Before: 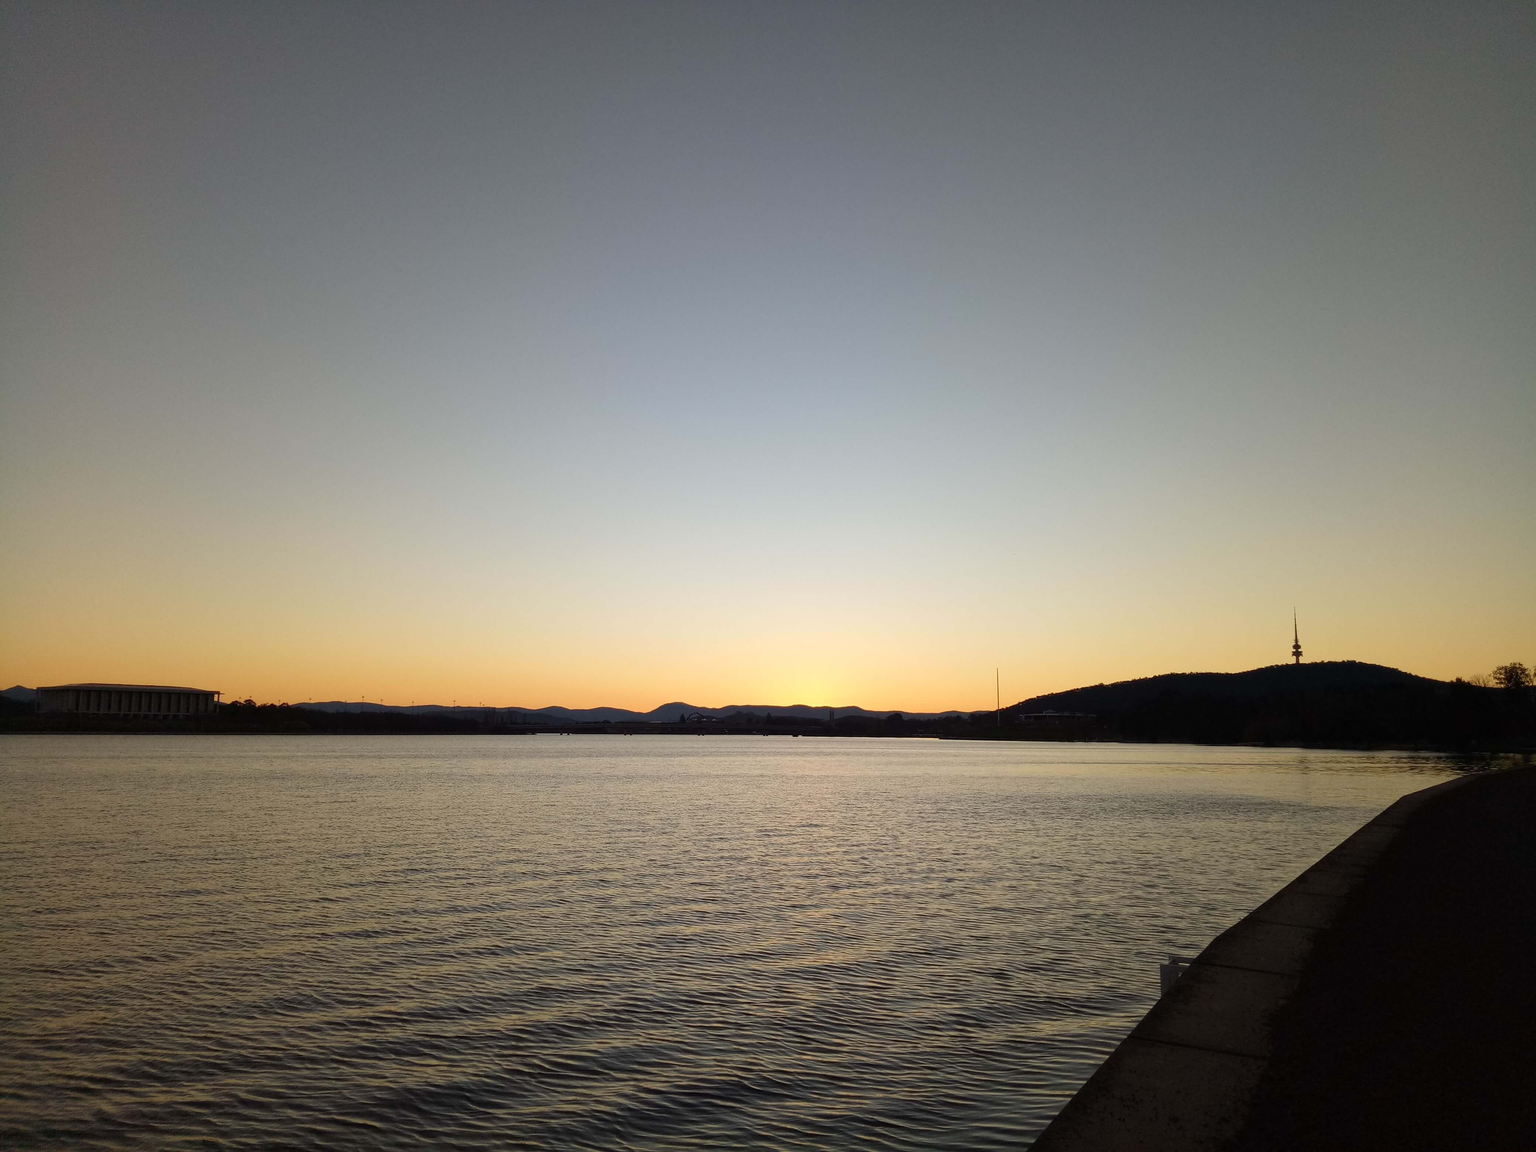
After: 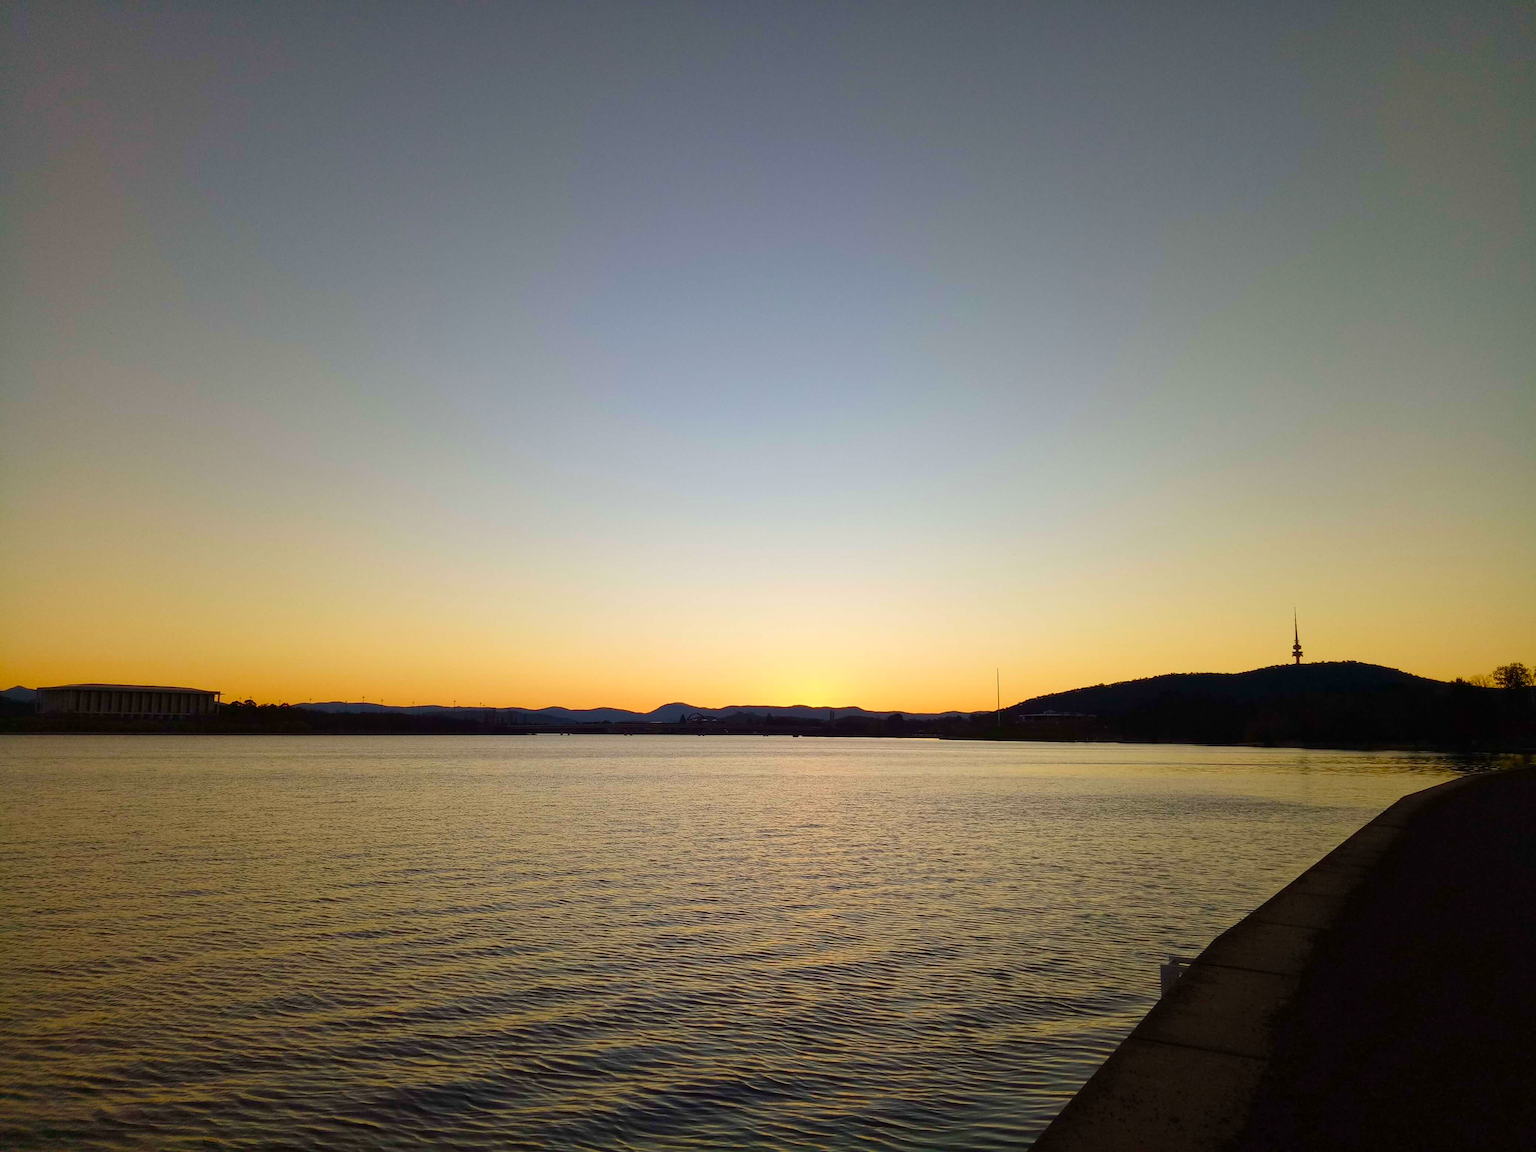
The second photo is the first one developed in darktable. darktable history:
color balance rgb: highlights gain › chroma 0.128%, highlights gain › hue 329.88°, perceptual saturation grading › global saturation 20%, perceptual saturation grading › highlights 1.839%, perceptual saturation grading › shadows 49.277%, global vibrance 3.205%
velvia: on, module defaults
